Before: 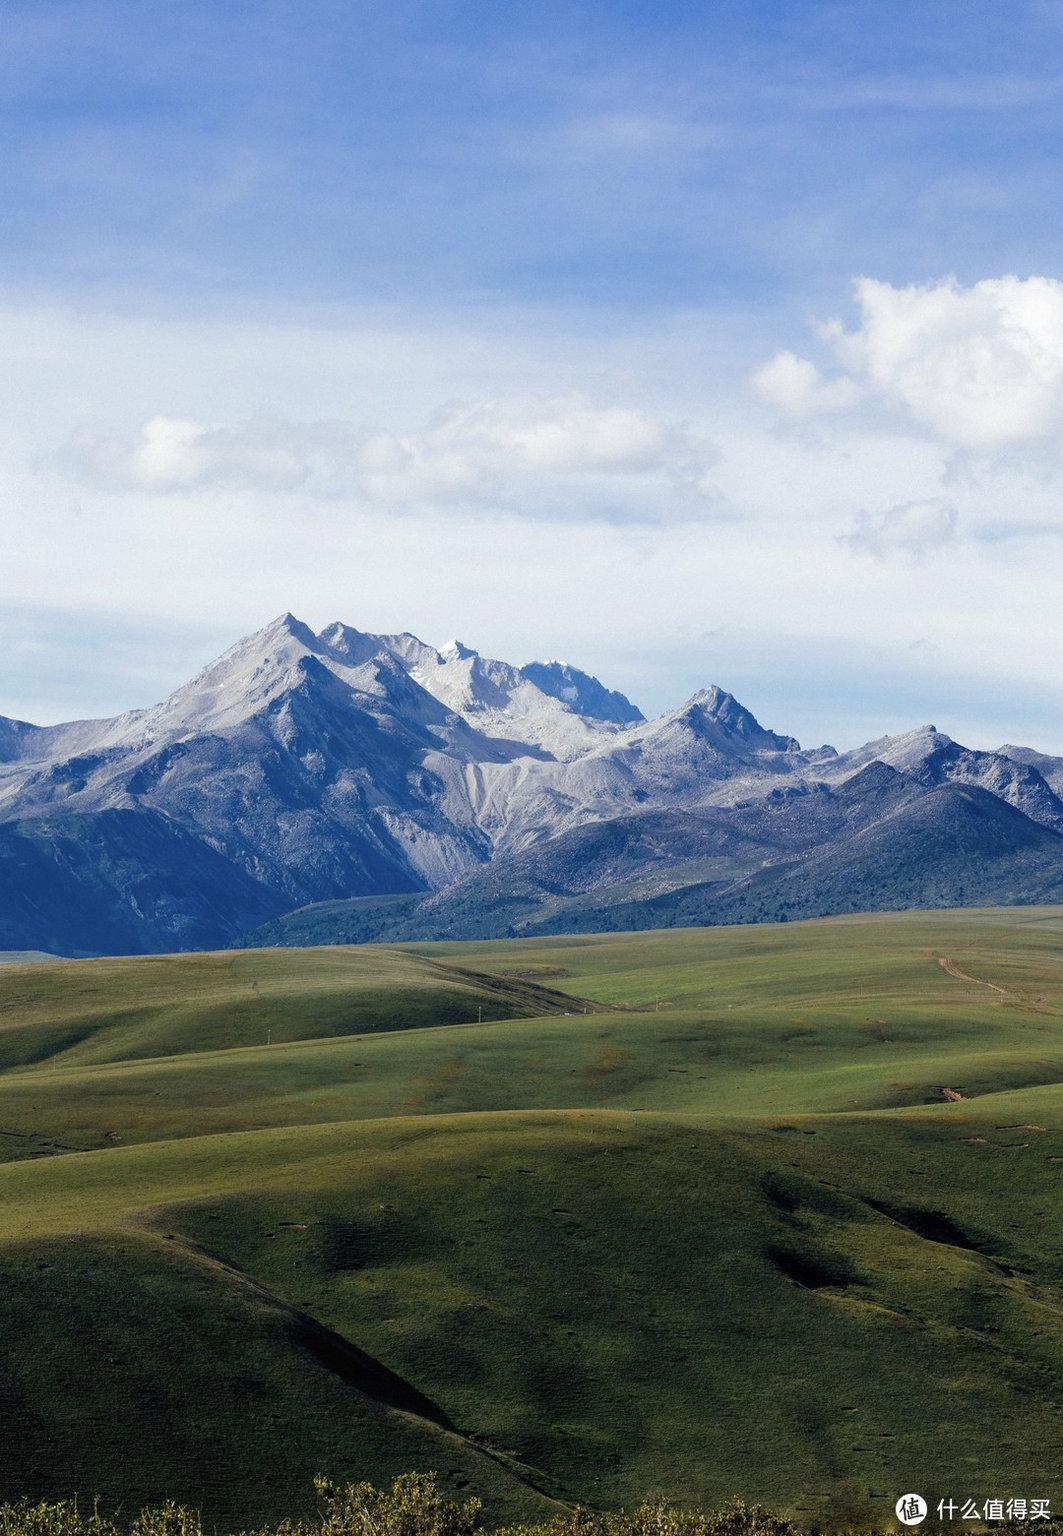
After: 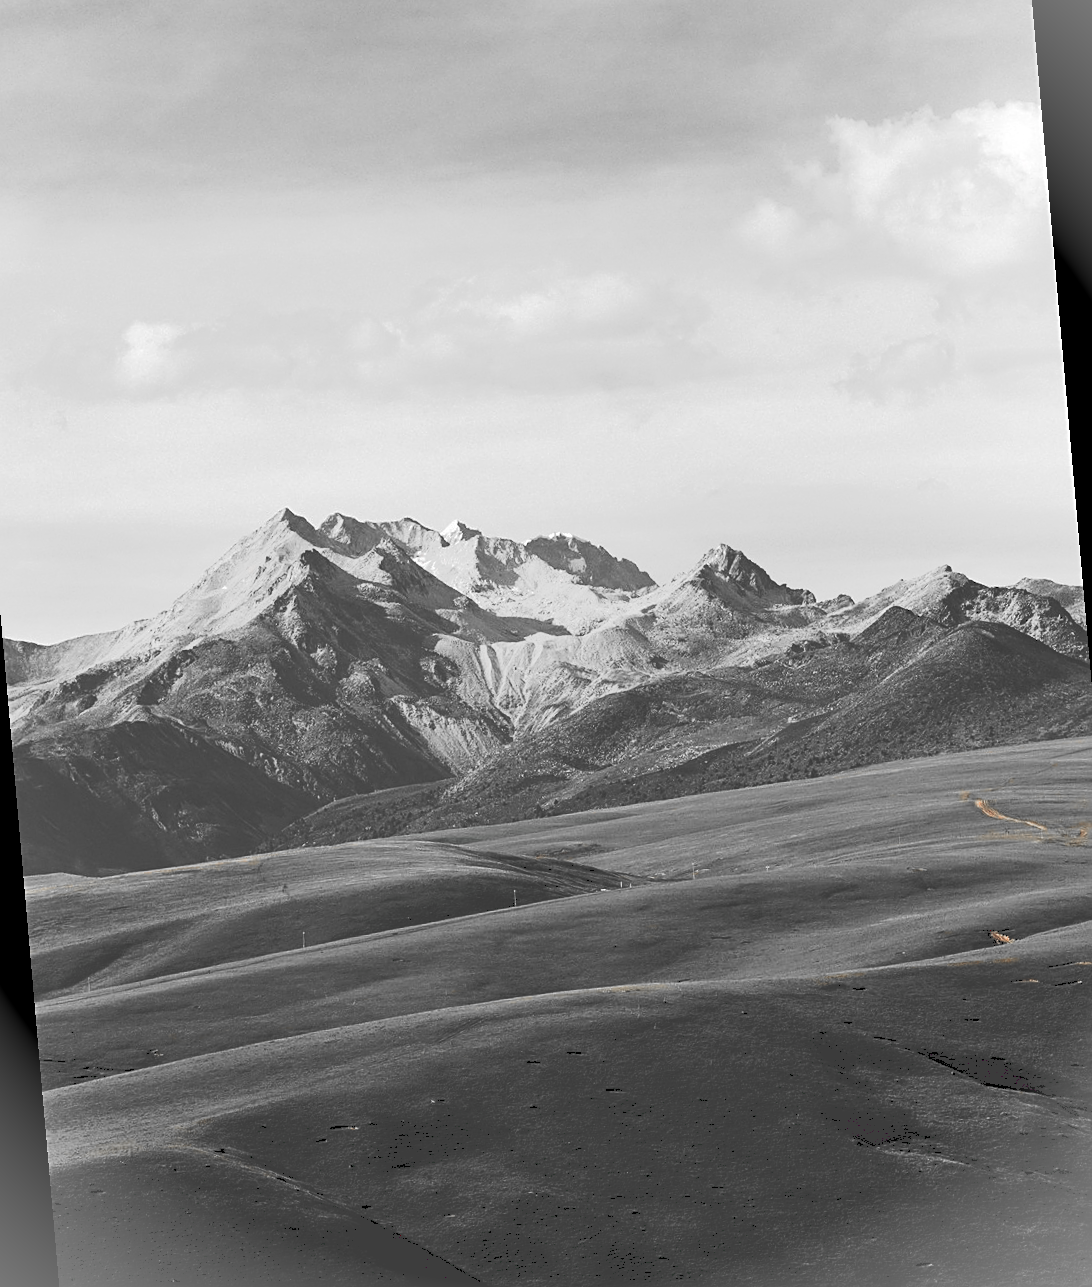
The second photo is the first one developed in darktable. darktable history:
color zones: curves: ch0 [(0, 0.65) (0.096, 0.644) (0.221, 0.539) (0.429, 0.5) (0.571, 0.5) (0.714, 0.5) (0.857, 0.5) (1, 0.65)]; ch1 [(0, 0.5) (0.143, 0.5) (0.257, -0.002) (0.429, 0.04) (0.571, -0.001) (0.714, -0.015) (0.857, 0.024) (1, 0.5)]
exposure: compensate highlight preservation false
sharpen: on, module defaults
rotate and perspective: rotation -5°, crop left 0.05, crop right 0.952, crop top 0.11, crop bottom 0.89
vignetting: fall-off start 100%, brightness 0.3, saturation 0
tone curve: curves: ch0 [(0, 0) (0.003, 0.231) (0.011, 0.231) (0.025, 0.231) (0.044, 0.231) (0.069, 0.235) (0.1, 0.24) (0.136, 0.246) (0.177, 0.256) (0.224, 0.279) (0.277, 0.313) (0.335, 0.354) (0.399, 0.428) (0.468, 0.514) (0.543, 0.61) (0.623, 0.728) (0.709, 0.808) (0.801, 0.873) (0.898, 0.909) (1, 1)], preserve colors none
shadows and highlights: shadows 35, highlights -35, soften with gaussian
